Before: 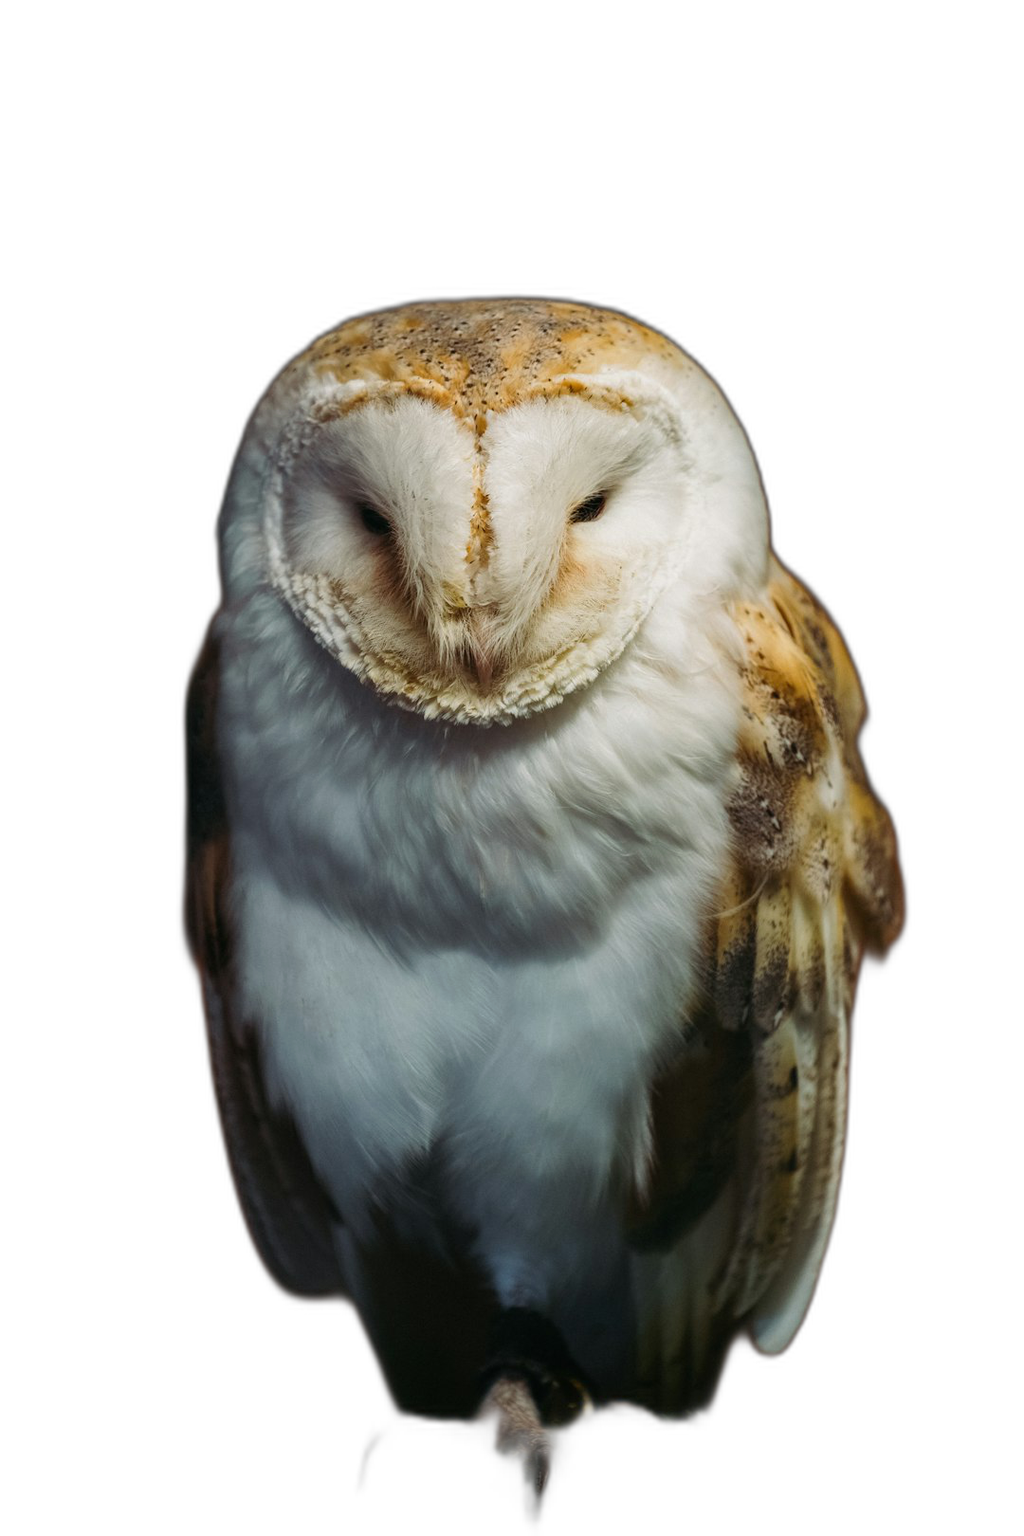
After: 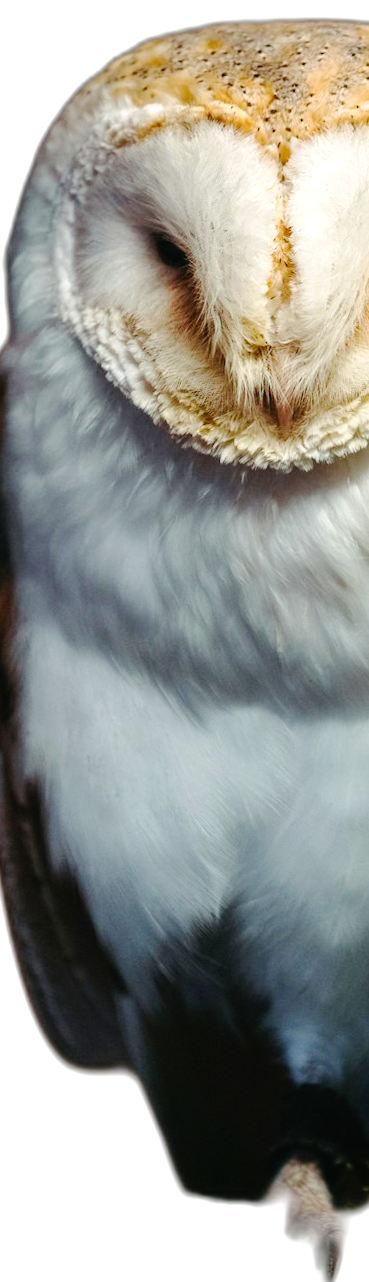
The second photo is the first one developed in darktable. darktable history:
crop and rotate: left 21.77%, top 18.528%, right 44.676%, bottom 2.997%
exposure: exposure 0.564 EV, compensate highlight preservation false
rotate and perspective: rotation 0.8°, automatic cropping off
tone curve: curves: ch0 [(0, 0) (0.003, 0.012) (0.011, 0.014) (0.025, 0.019) (0.044, 0.028) (0.069, 0.039) (0.1, 0.056) (0.136, 0.093) (0.177, 0.147) (0.224, 0.214) (0.277, 0.29) (0.335, 0.381) (0.399, 0.476) (0.468, 0.557) (0.543, 0.635) (0.623, 0.697) (0.709, 0.764) (0.801, 0.831) (0.898, 0.917) (1, 1)], preserve colors none
